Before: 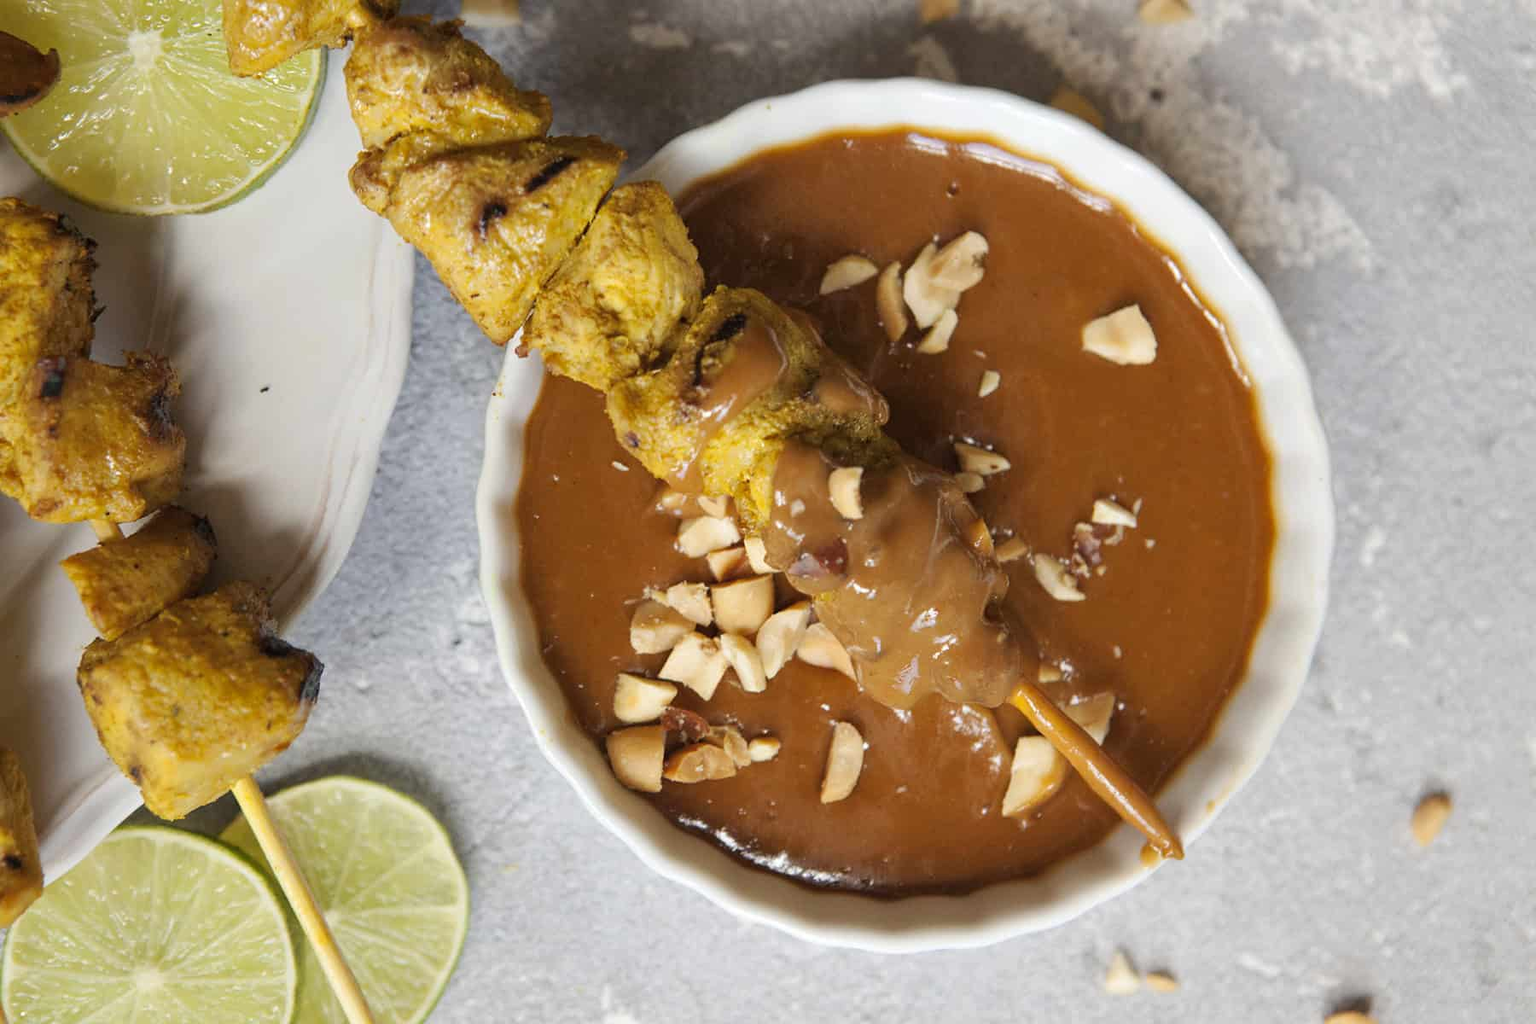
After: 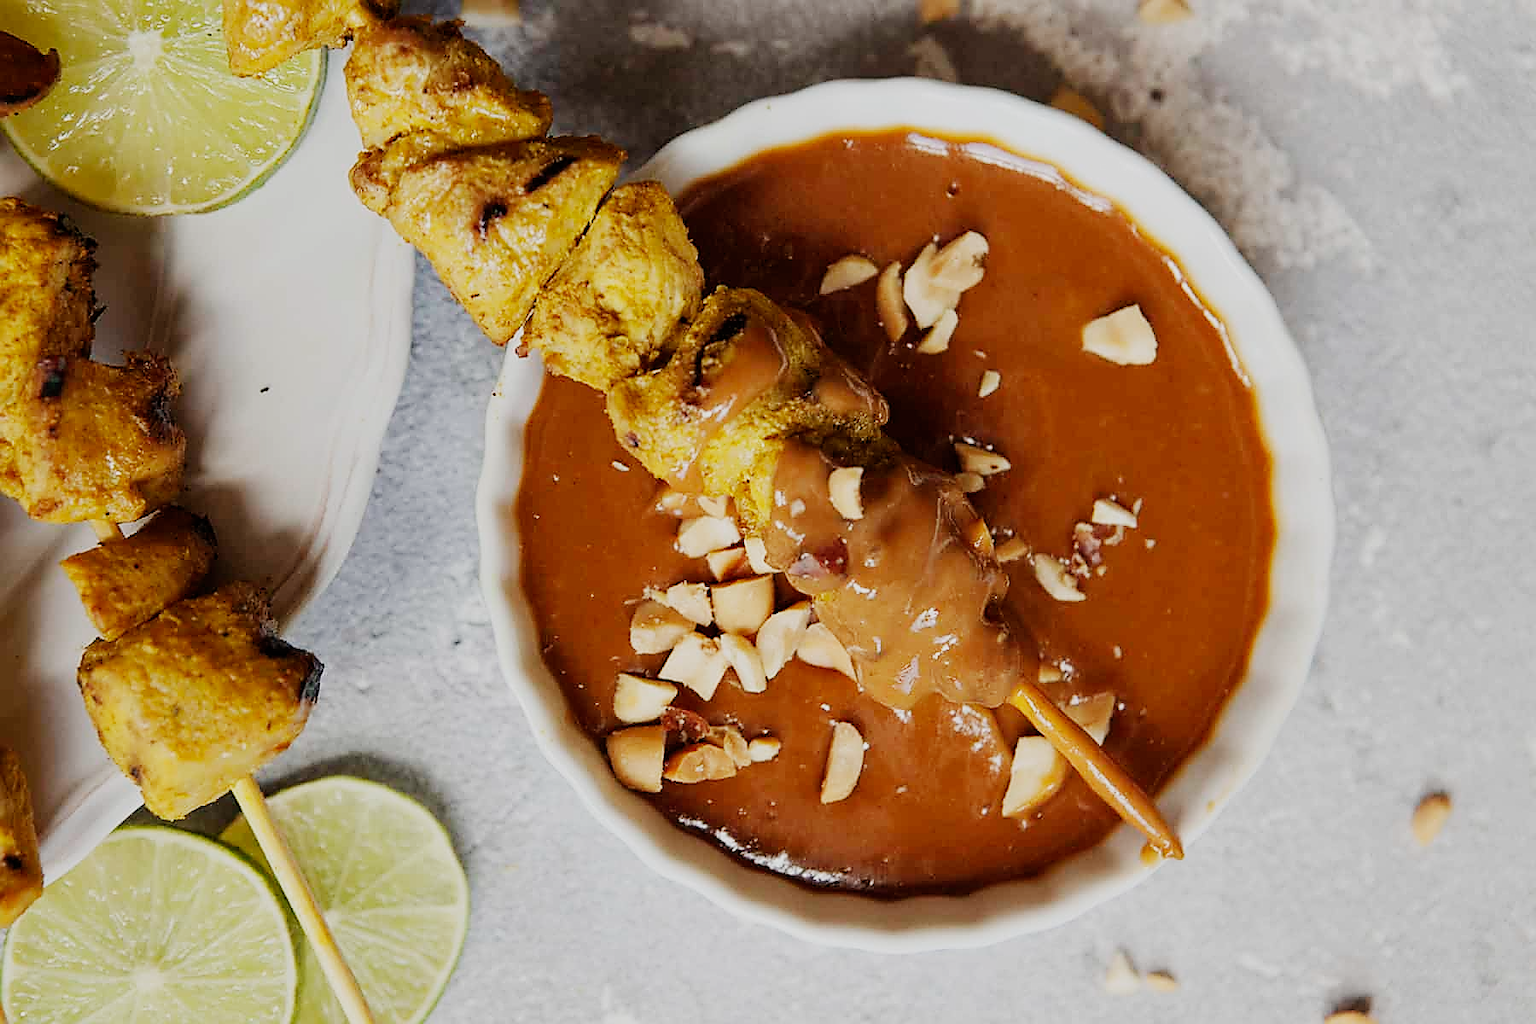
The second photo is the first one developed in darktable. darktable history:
sigmoid: skew -0.2, preserve hue 0%, red attenuation 0.1, red rotation 0.035, green attenuation 0.1, green rotation -0.017, blue attenuation 0.15, blue rotation -0.052, base primaries Rec2020
sharpen: radius 1.4, amount 1.25, threshold 0.7
